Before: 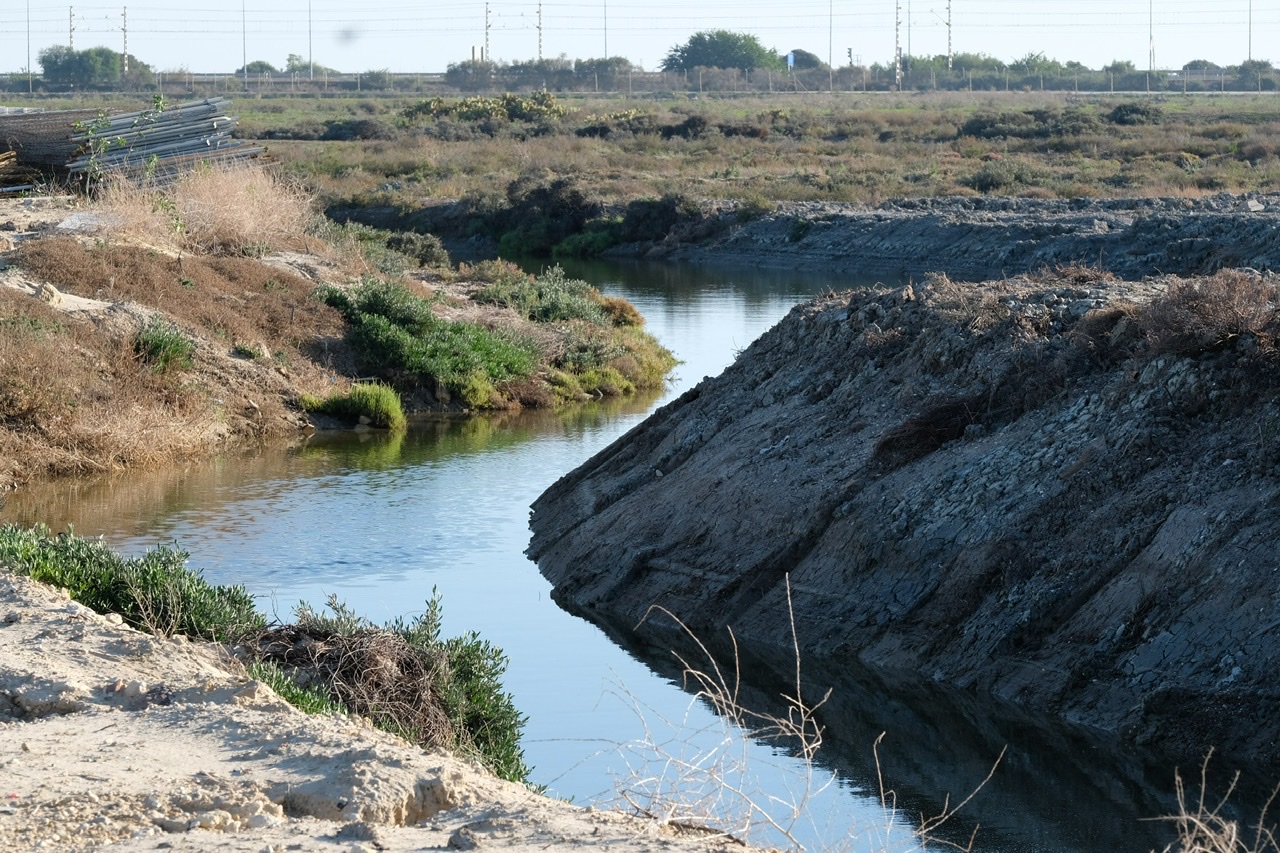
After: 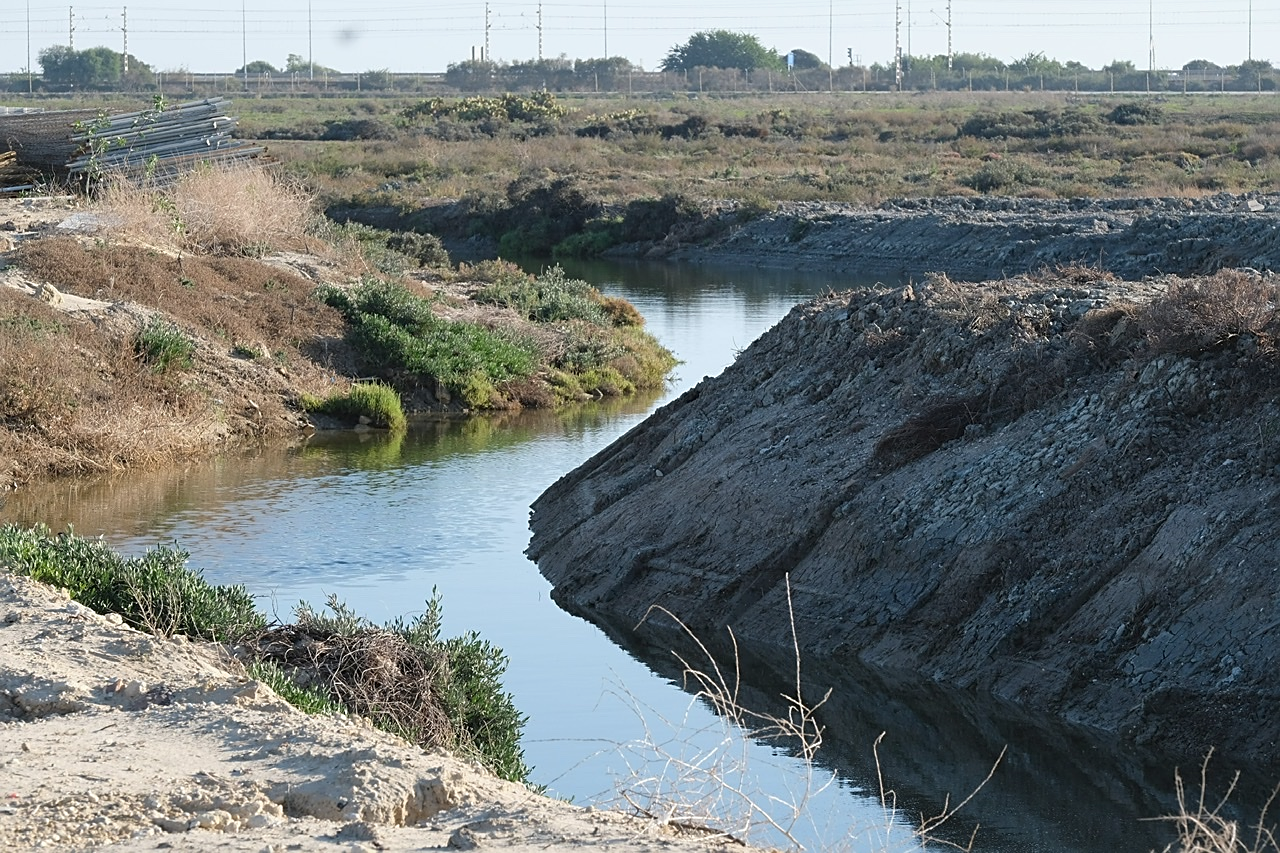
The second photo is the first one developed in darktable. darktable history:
sharpen: on, module defaults
exposure: black level correction -0.062, exposure -0.05 EV
